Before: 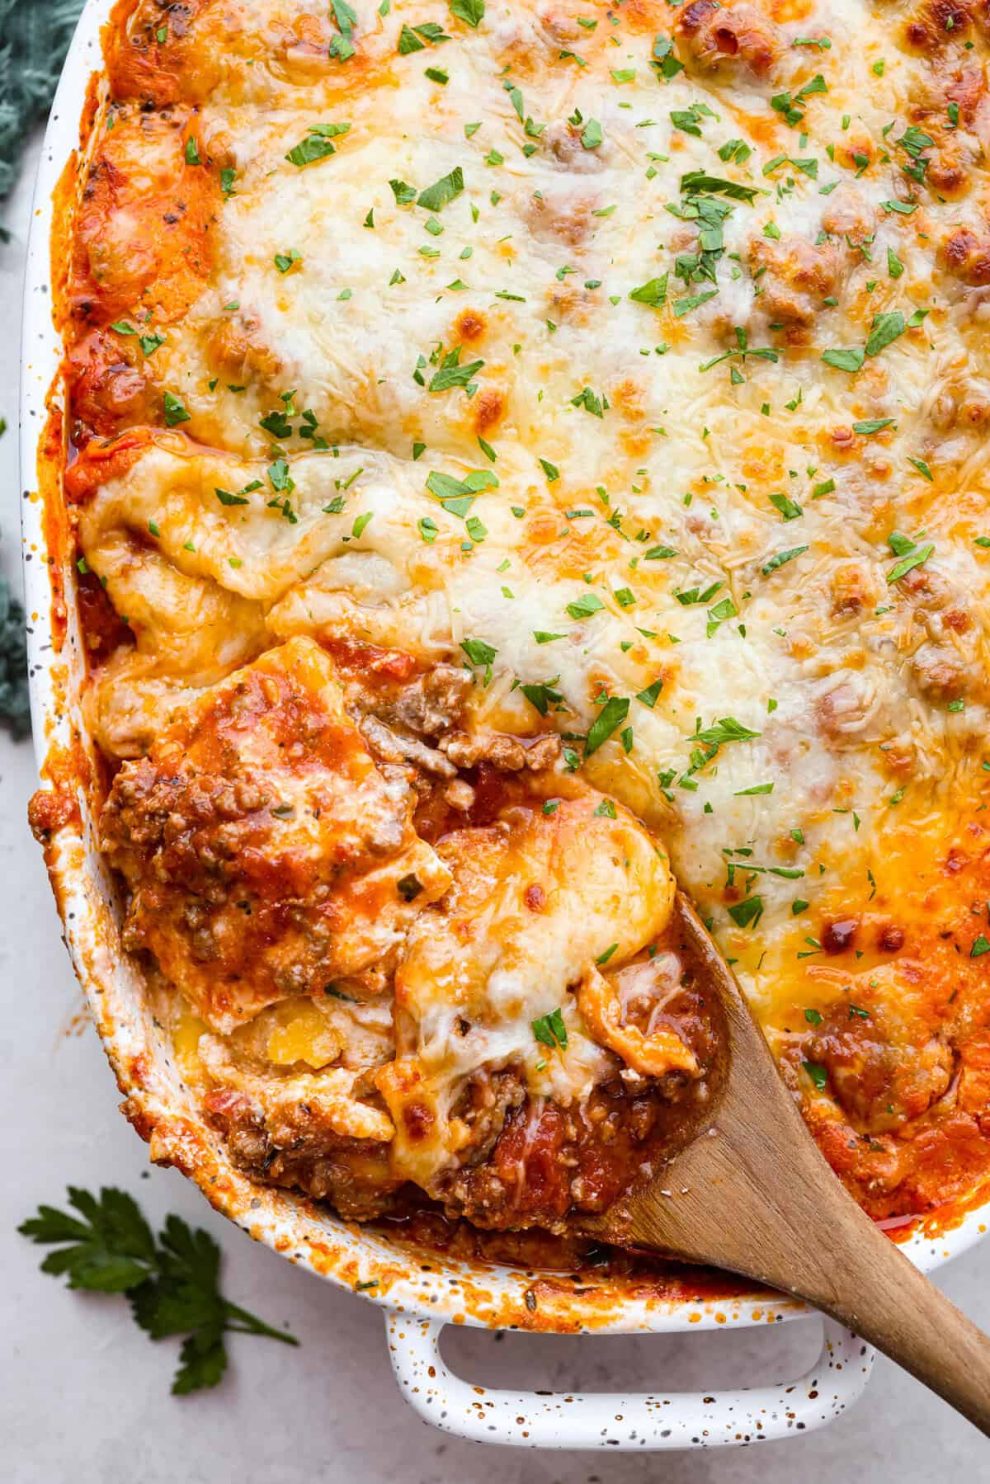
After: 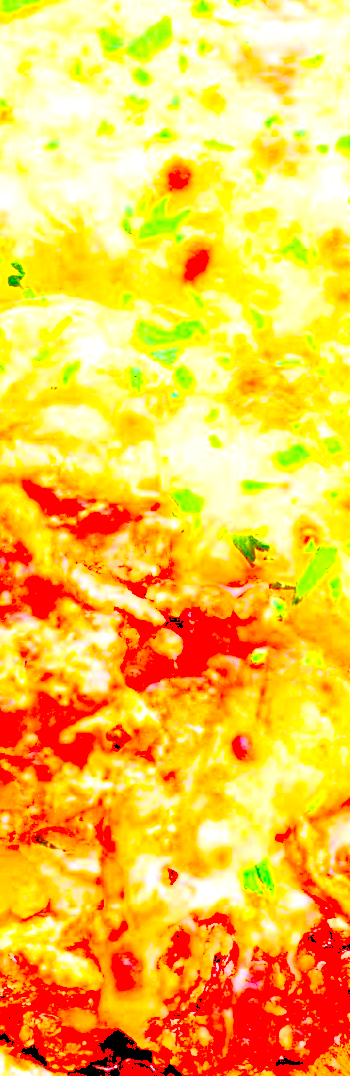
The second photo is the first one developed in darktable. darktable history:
contrast brightness saturation: contrast 0.988, brightness 0.984, saturation 0.999
levels: levels [0, 0.397, 0.955]
exposure: black level correction 0.009, exposure 1.413 EV, compensate exposure bias true, compensate highlight preservation false
crop and rotate: left 29.559%, top 10.203%, right 35.009%, bottom 17.259%
